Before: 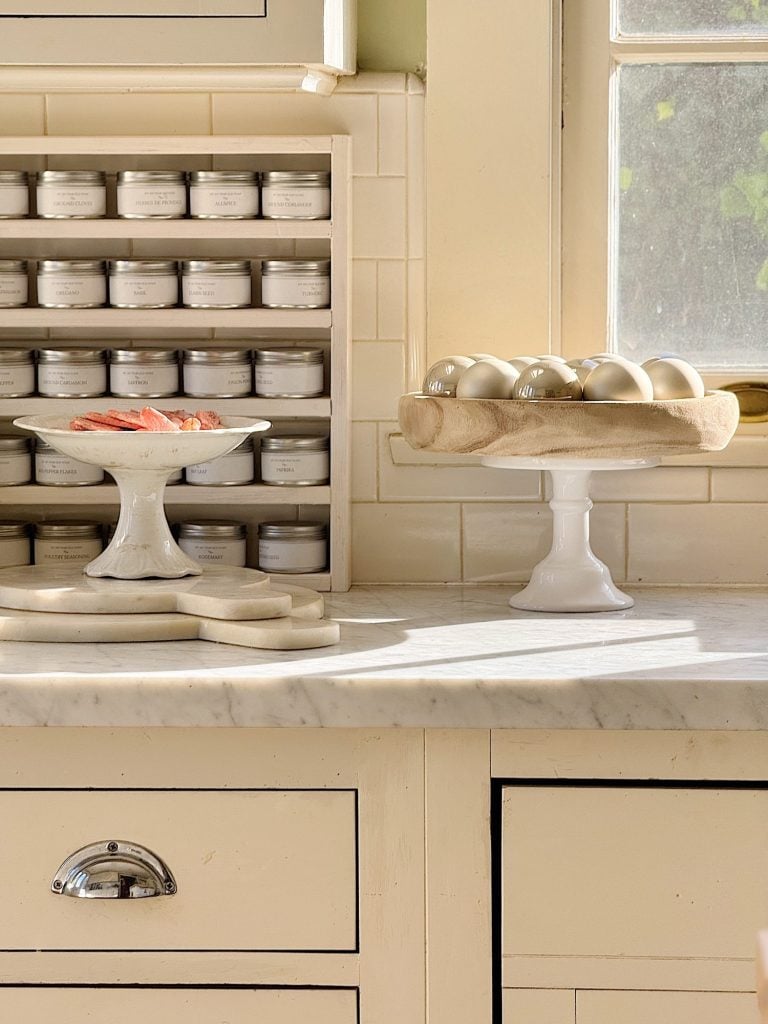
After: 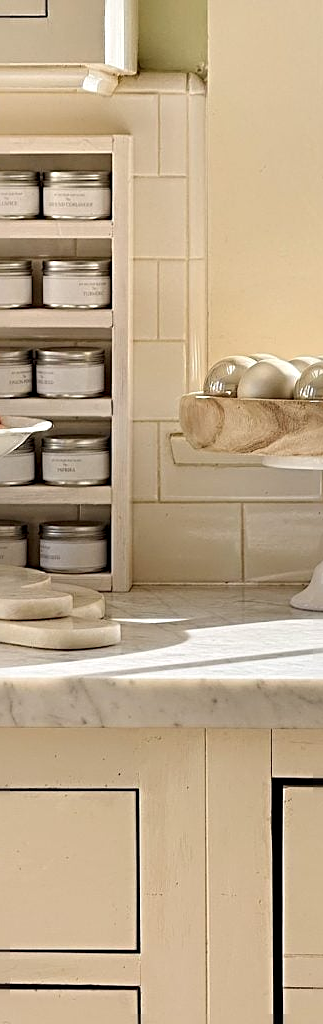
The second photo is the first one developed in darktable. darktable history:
sharpen: radius 4
crop: left 28.583%, right 29.231%
